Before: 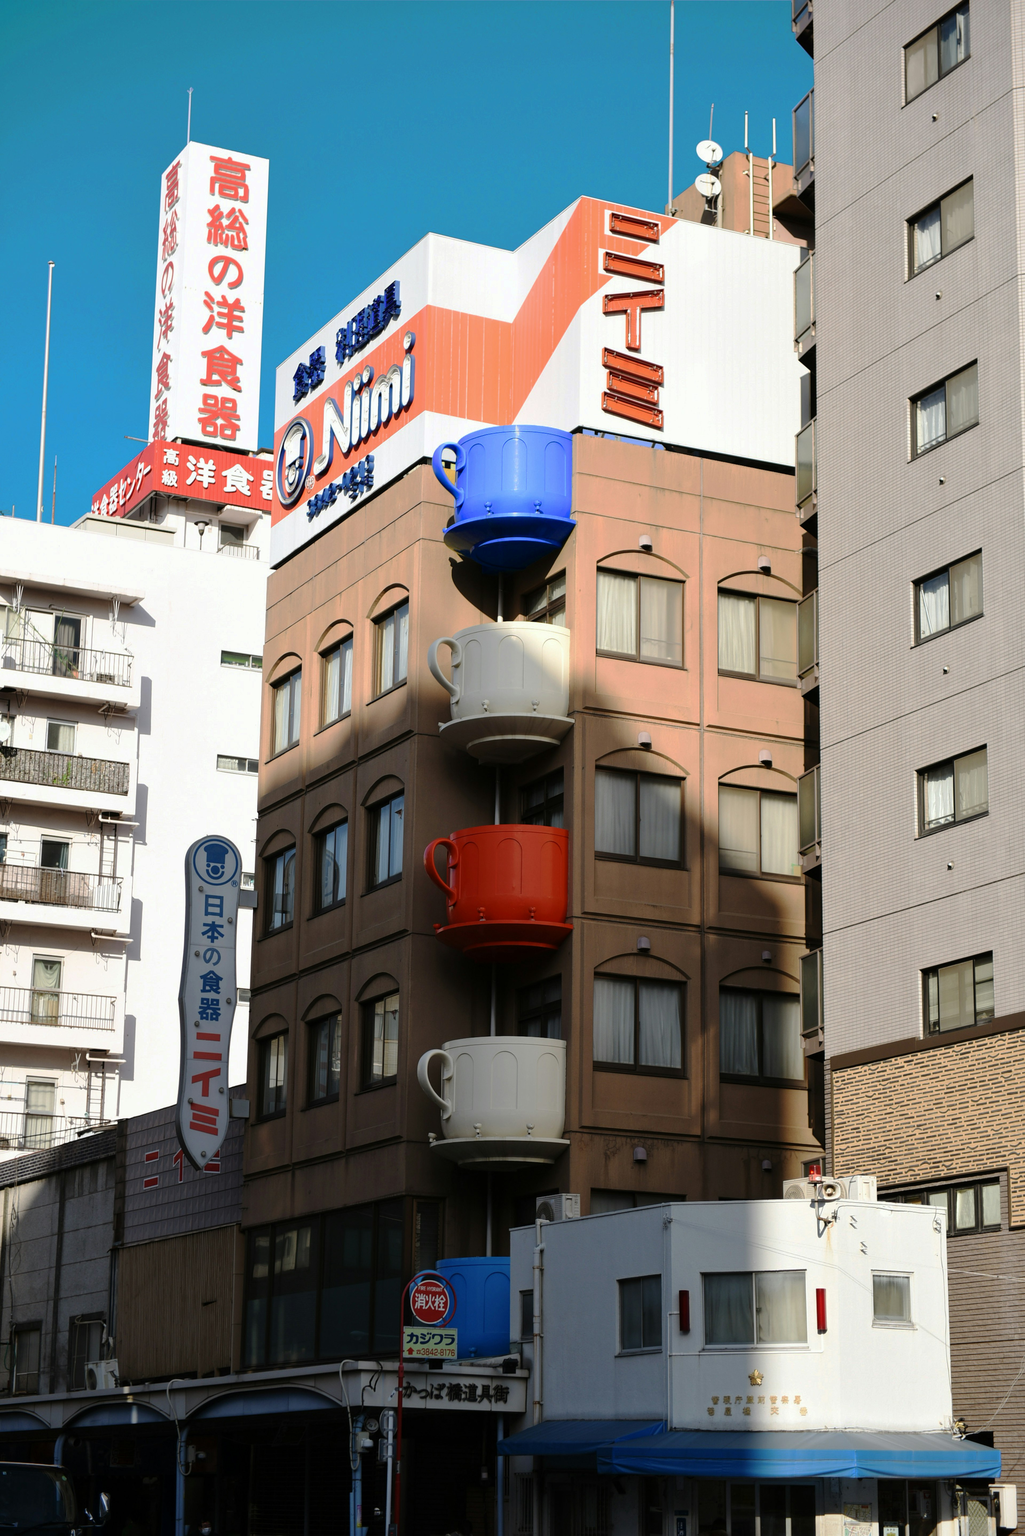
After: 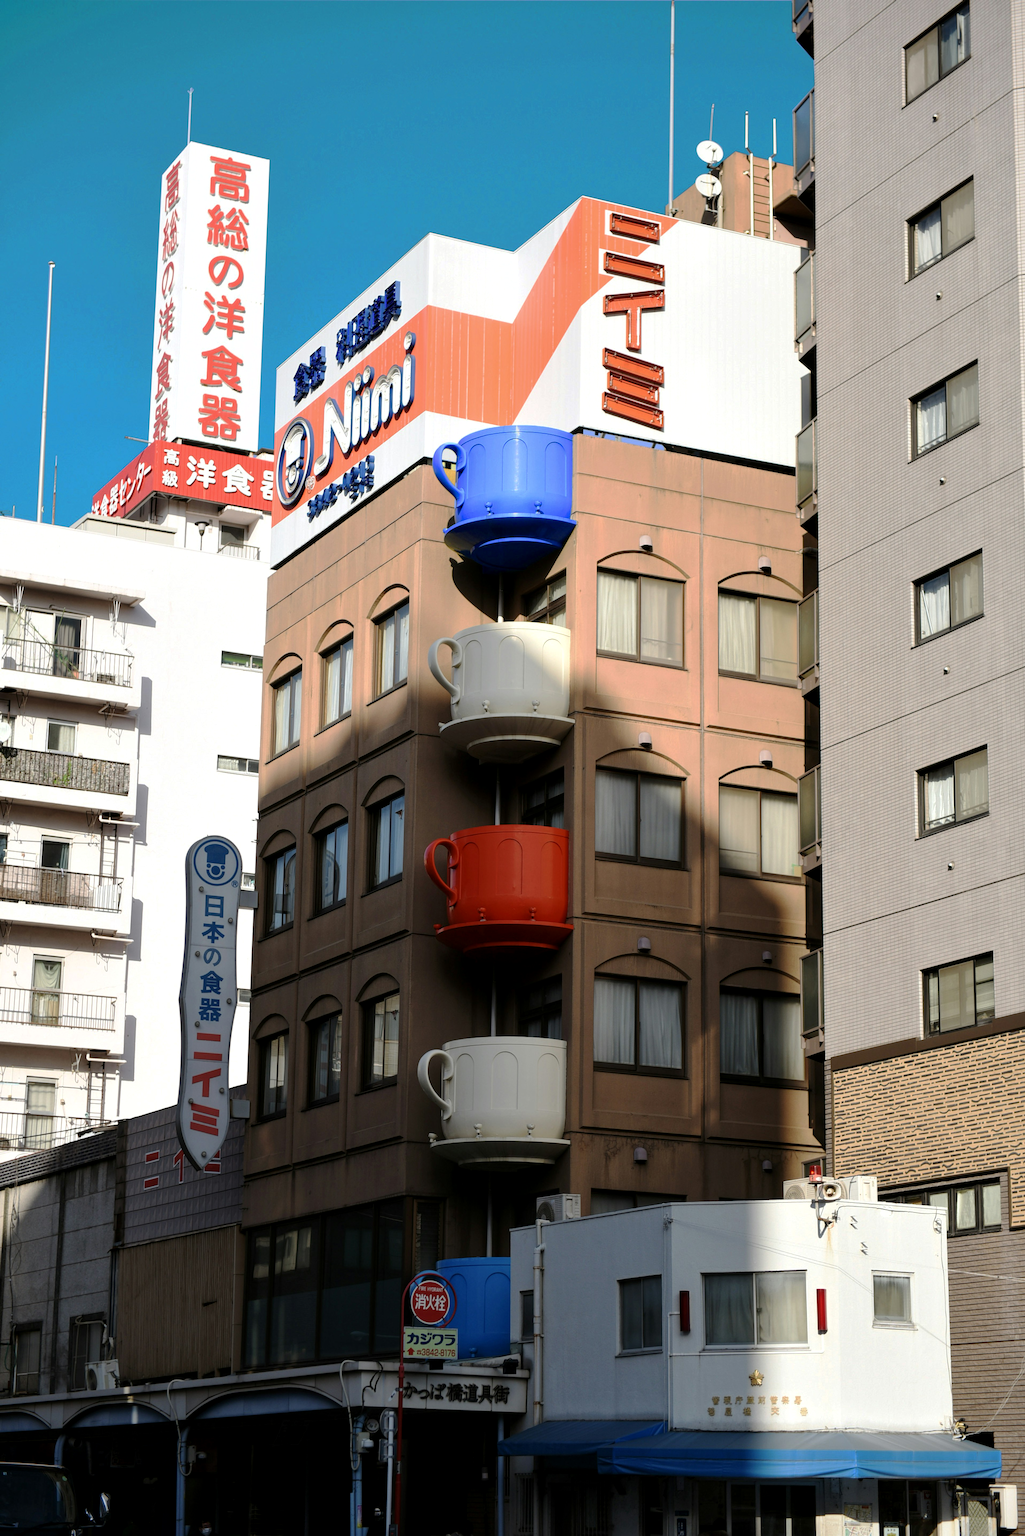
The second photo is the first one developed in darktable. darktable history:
local contrast: highlights 107%, shadows 102%, detail 119%, midtone range 0.2
